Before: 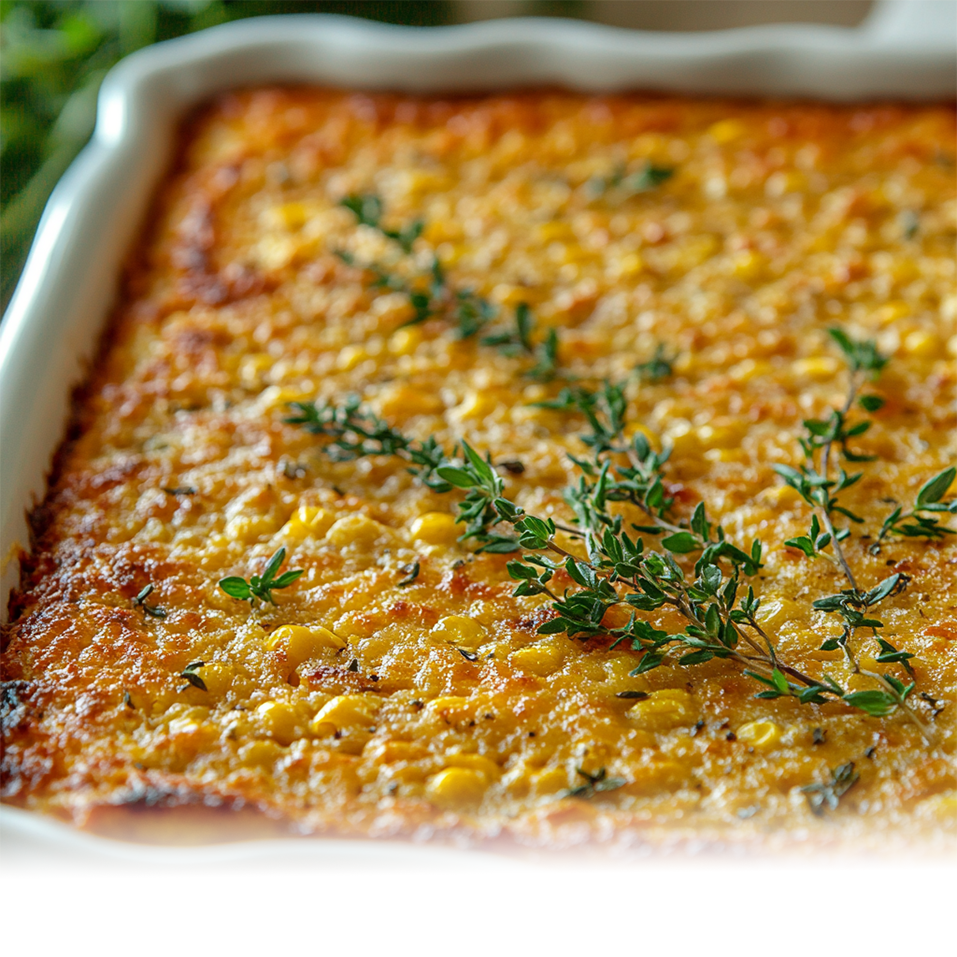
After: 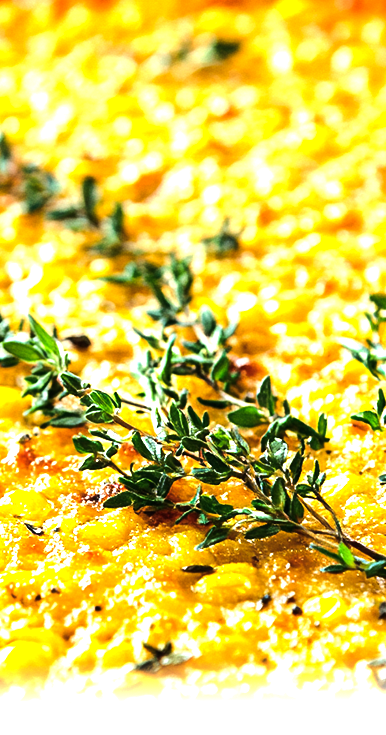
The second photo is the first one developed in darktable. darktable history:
crop: left 45.375%, top 13.23%, right 14.243%, bottom 9.912%
exposure: black level correction 0, exposure 0.691 EV, compensate highlight preservation false
color balance rgb: perceptual saturation grading › global saturation 2.546%, perceptual brilliance grading › highlights 18.109%, perceptual brilliance grading › mid-tones 31.215%, perceptual brilliance grading › shadows -31.378%, global vibrance 3.485%
tone equalizer: -8 EV -0.74 EV, -7 EV -0.718 EV, -6 EV -0.617 EV, -5 EV -0.388 EV, -3 EV 0.396 EV, -2 EV 0.6 EV, -1 EV 0.696 EV, +0 EV 0.764 EV, edges refinement/feathering 500, mask exposure compensation -1.57 EV, preserve details no
